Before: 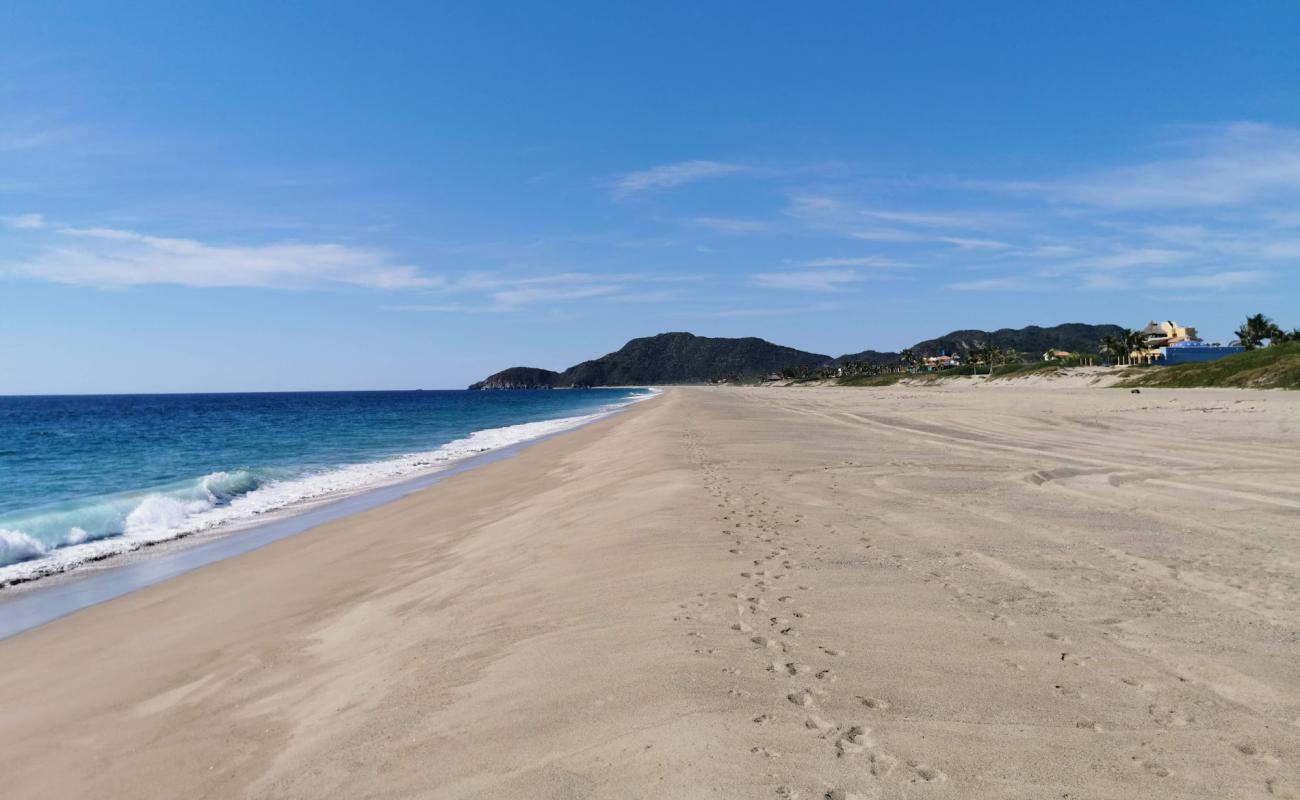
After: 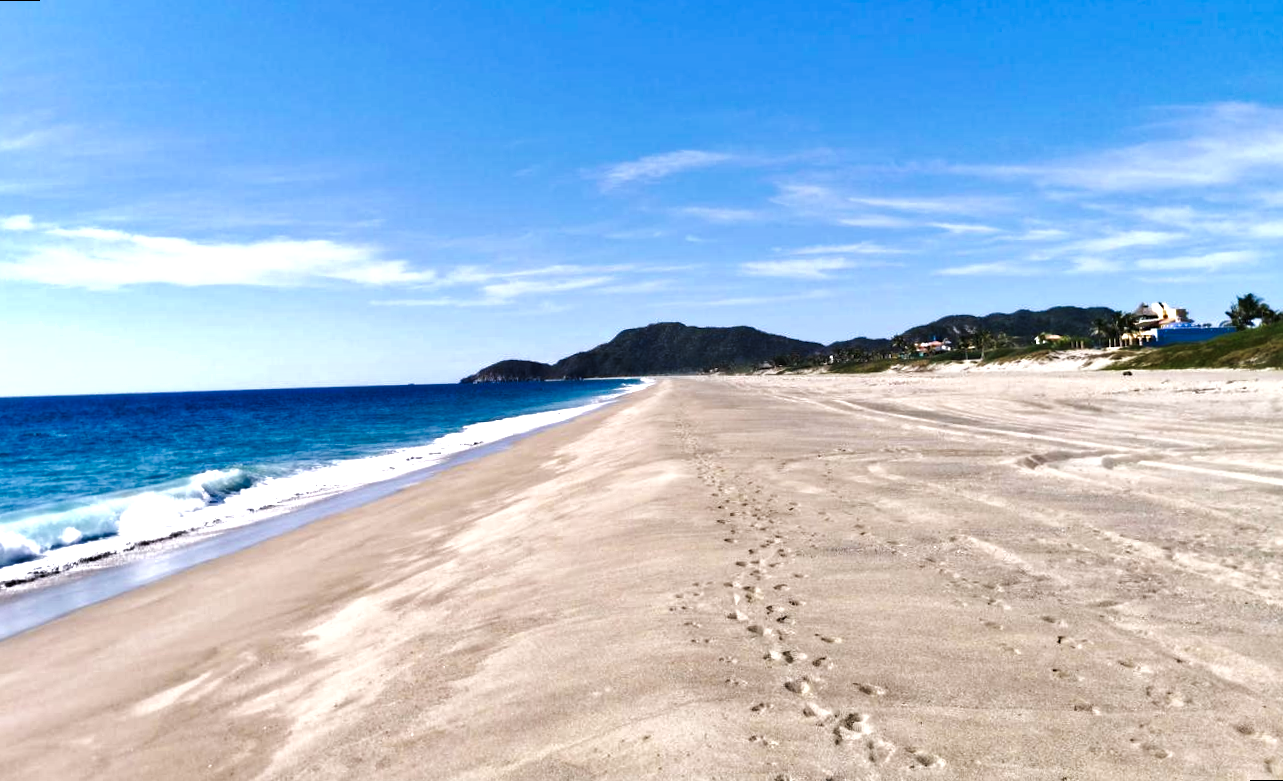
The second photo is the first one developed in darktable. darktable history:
rgb curve: curves: ch0 [(0, 0) (0.175, 0.154) (0.785, 0.663) (1, 1)]
white balance: red 1.009, blue 1.027
rotate and perspective: rotation -1°, crop left 0.011, crop right 0.989, crop top 0.025, crop bottom 0.975
contrast equalizer: y [[0.5, 0.5, 0.544, 0.569, 0.5, 0.5], [0.5 ×6], [0.5 ×6], [0 ×6], [0 ×6]]
exposure: black level correction 0, exposure 0.95 EV, compensate exposure bias true, compensate highlight preservation false
tone curve: curves: ch0 [(0, 0) (0.003, 0.003) (0.011, 0.012) (0.025, 0.024) (0.044, 0.039) (0.069, 0.052) (0.1, 0.072) (0.136, 0.097) (0.177, 0.128) (0.224, 0.168) (0.277, 0.217) (0.335, 0.276) (0.399, 0.345) (0.468, 0.429) (0.543, 0.524) (0.623, 0.628) (0.709, 0.732) (0.801, 0.829) (0.898, 0.919) (1, 1)], preserve colors none
shadows and highlights: shadows 49, highlights -41, soften with gaussian
